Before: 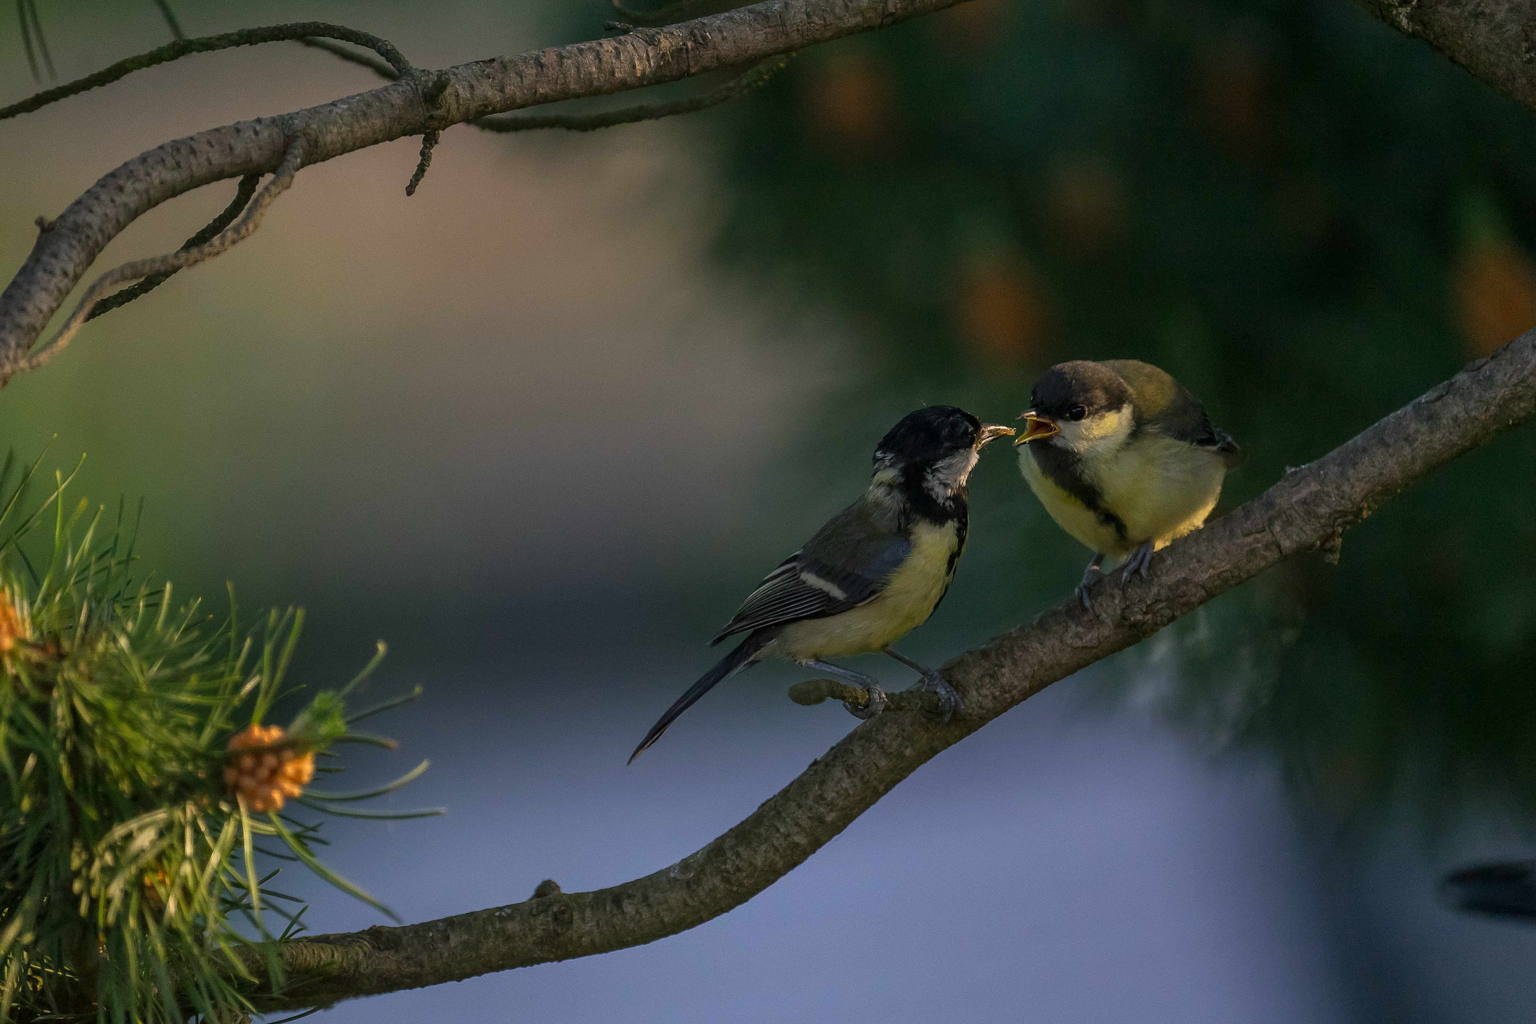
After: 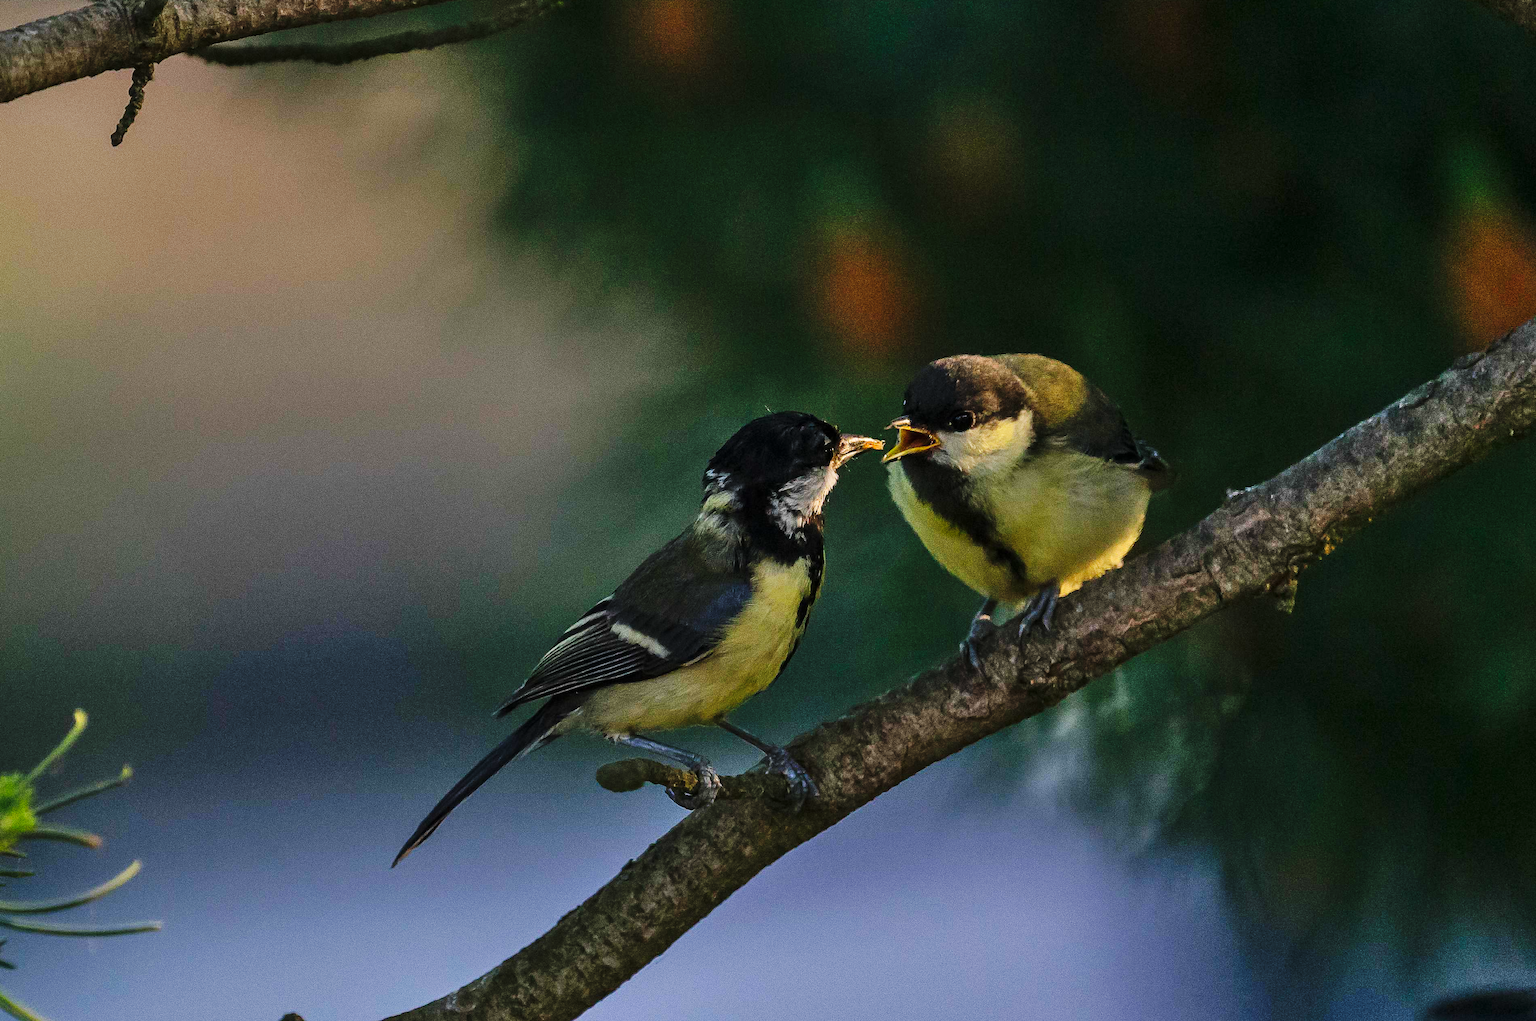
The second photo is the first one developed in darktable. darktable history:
crop and rotate: left 20.74%, top 7.912%, right 0.375%, bottom 13.378%
shadows and highlights: soften with gaussian
base curve: curves: ch0 [(0, 0) (0.036, 0.025) (0.121, 0.166) (0.206, 0.329) (0.605, 0.79) (1, 1)], preserve colors none
